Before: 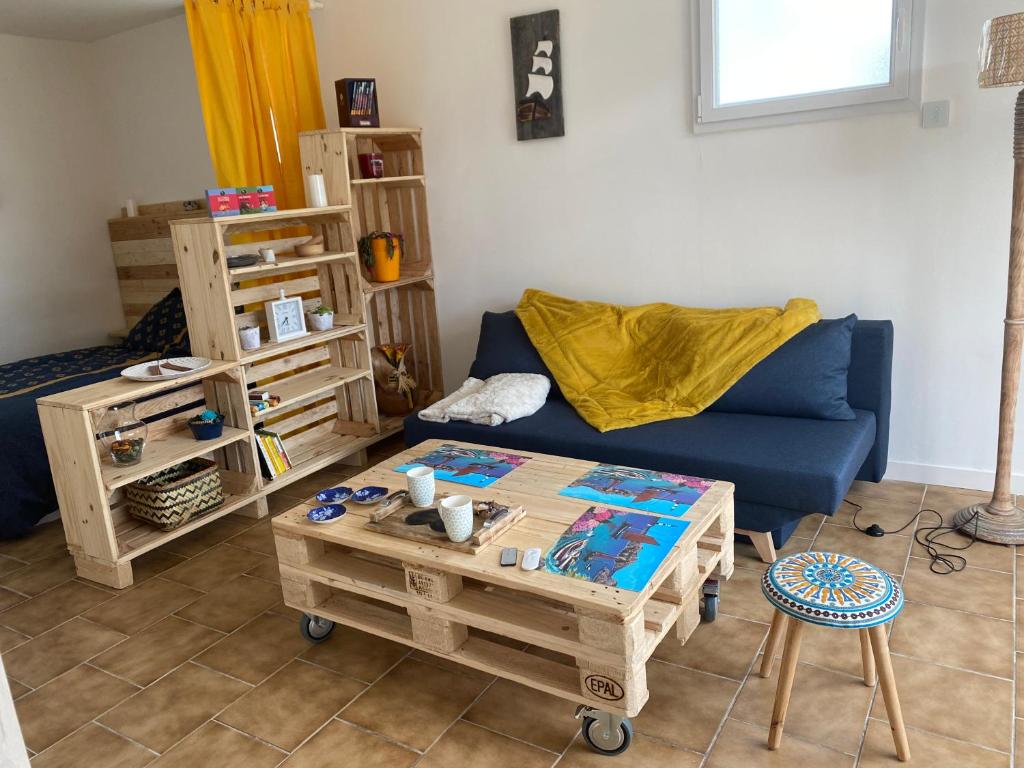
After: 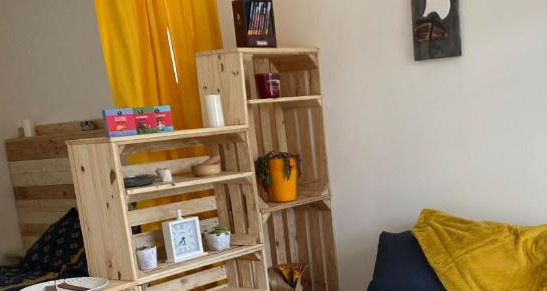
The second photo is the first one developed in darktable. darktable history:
crop: left 10.129%, top 10.52%, right 36.443%, bottom 51.474%
